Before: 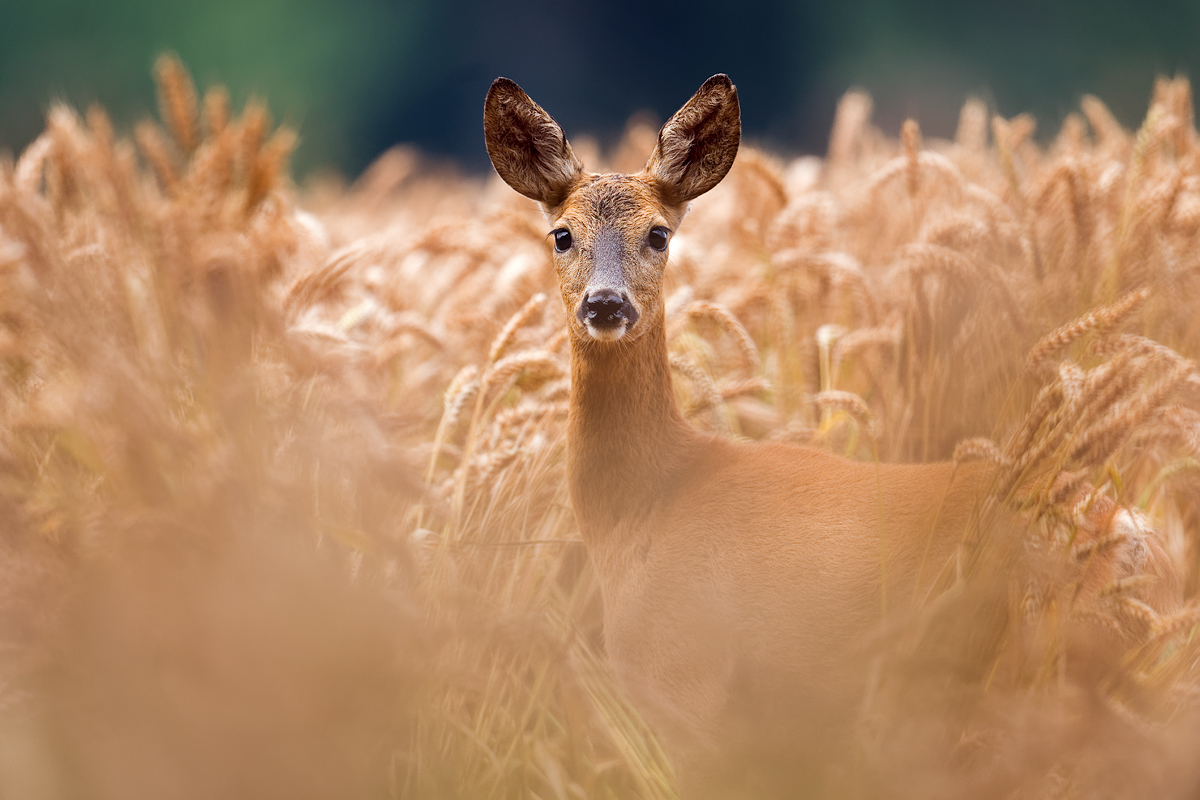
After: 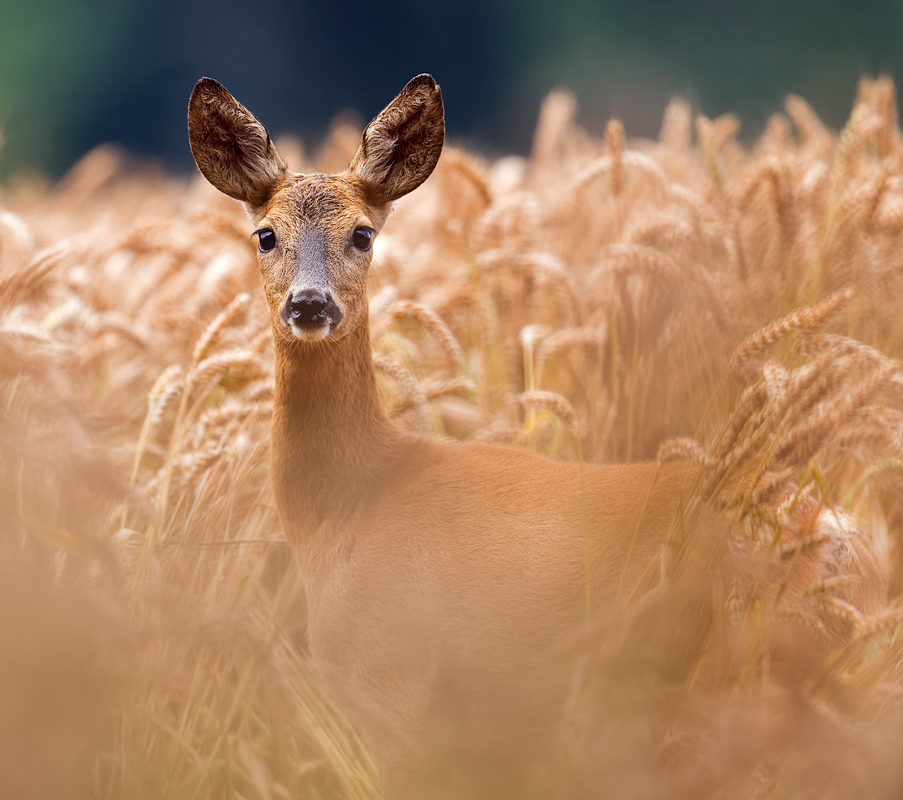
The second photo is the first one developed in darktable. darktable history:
shadows and highlights: shadows 36.54, highlights -28.16, soften with gaussian
crop and rotate: left 24.719%
